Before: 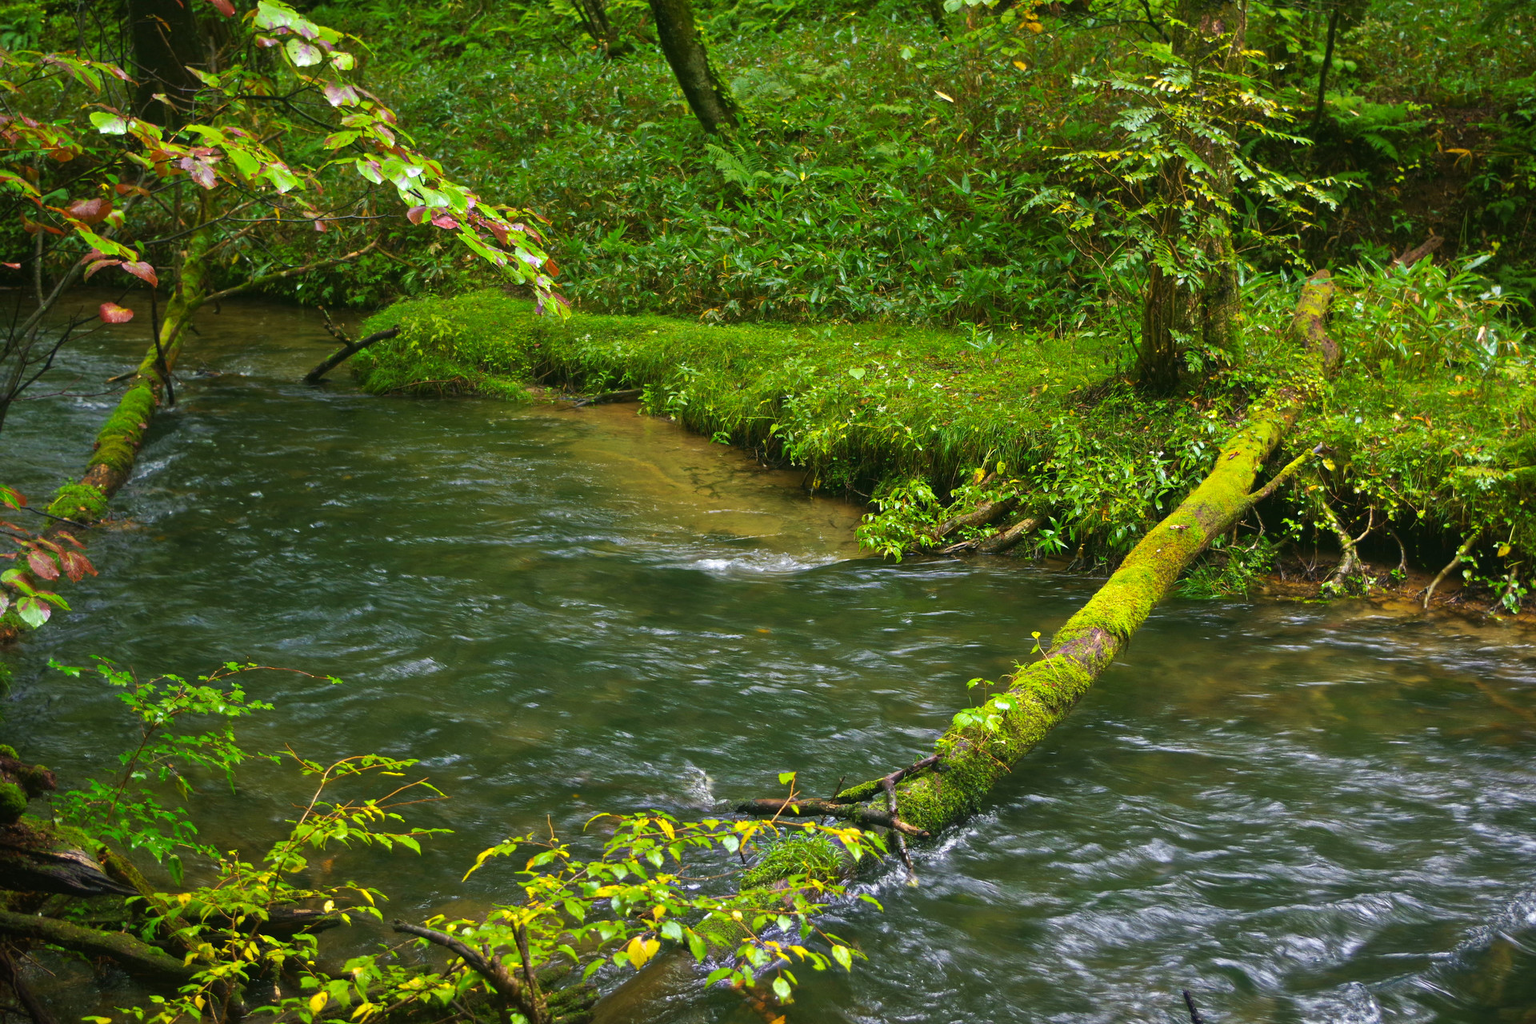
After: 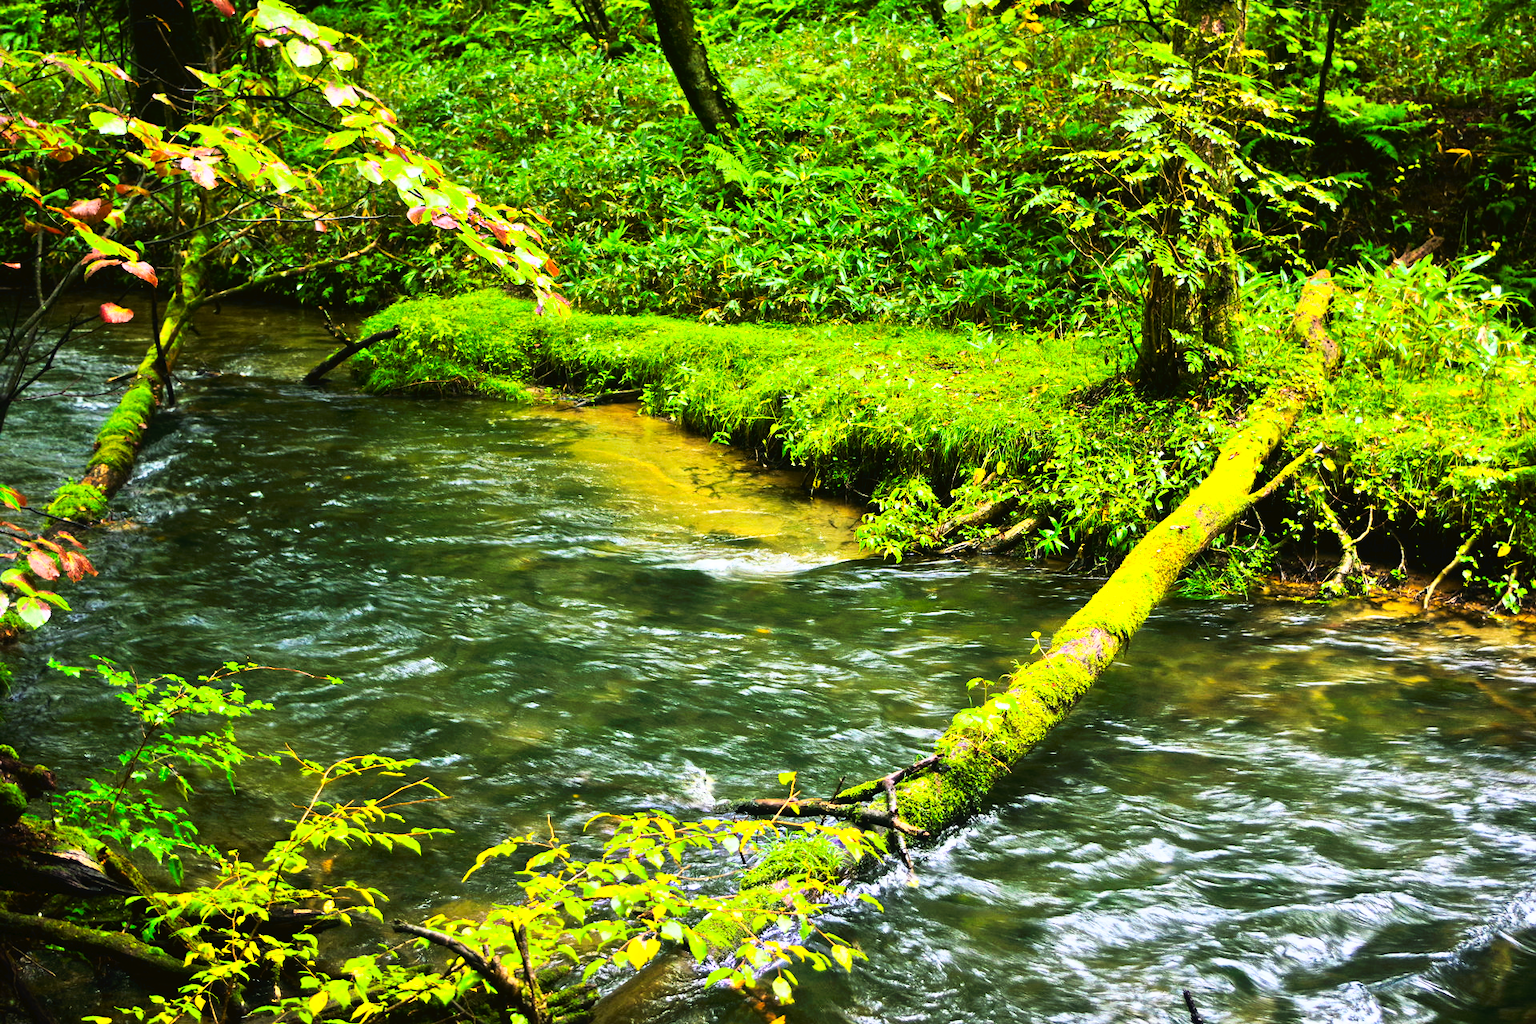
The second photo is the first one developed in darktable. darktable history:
rgb curve: curves: ch0 [(0, 0) (0.21, 0.15) (0.24, 0.21) (0.5, 0.75) (0.75, 0.96) (0.89, 0.99) (1, 1)]; ch1 [(0, 0.02) (0.21, 0.13) (0.25, 0.2) (0.5, 0.67) (0.75, 0.9) (0.89, 0.97) (1, 1)]; ch2 [(0, 0.02) (0.21, 0.13) (0.25, 0.2) (0.5, 0.67) (0.75, 0.9) (0.89, 0.97) (1, 1)], compensate middle gray true
contrast brightness saturation: contrast 0.08, saturation 0.2
tone curve: curves: ch0 [(0, 0) (0.003, 0.024) (0.011, 0.029) (0.025, 0.044) (0.044, 0.072) (0.069, 0.104) (0.1, 0.131) (0.136, 0.159) (0.177, 0.191) (0.224, 0.245) (0.277, 0.298) (0.335, 0.354) (0.399, 0.428) (0.468, 0.503) (0.543, 0.596) (0.623, 0.684) (0.709, 0.781) (0.801, 0.843) (0.898, 0.946) (1, 1)], preserve colors none
exposure: black level correction 0.002, compensate highlight preservation false
